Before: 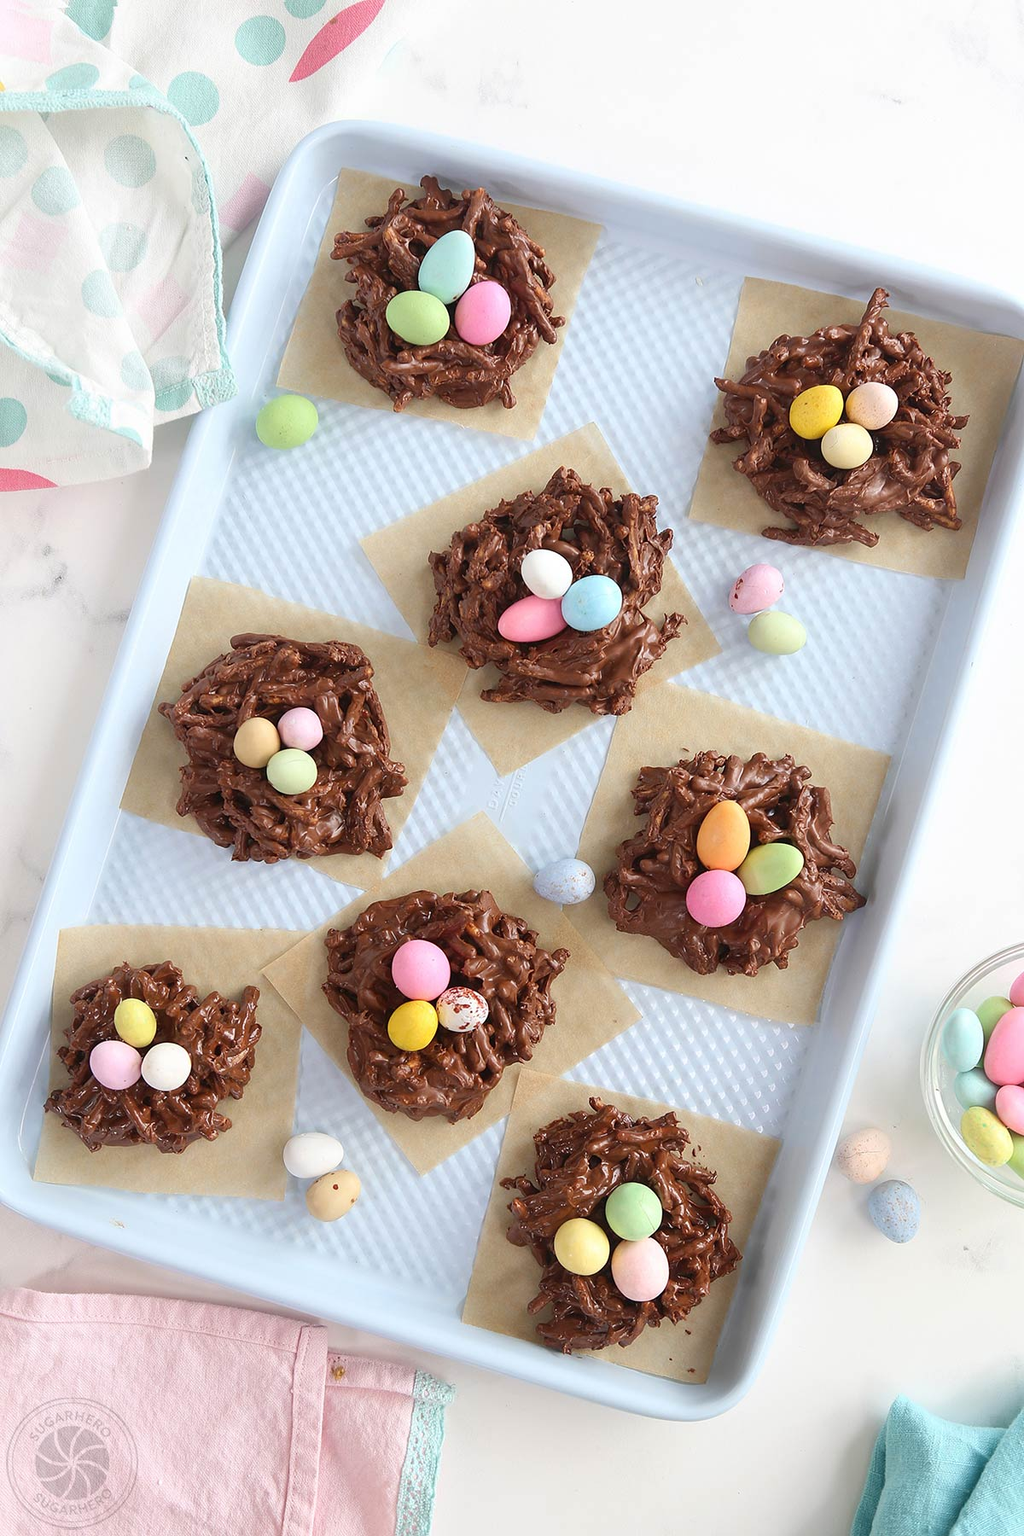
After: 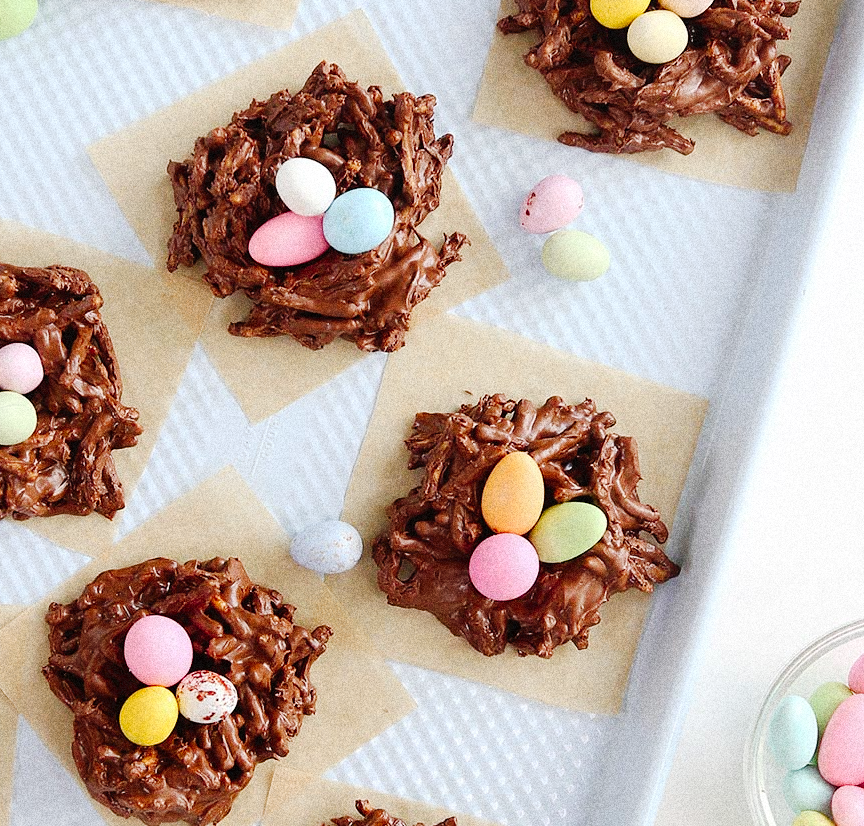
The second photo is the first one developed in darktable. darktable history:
tone curve: curves: ch0 [(0, 0) (0.003, 0.002) (0.011, 0.006) (0.025, 0.012) (0.044, 0.021) (0.069, 0.027) (0.1, 0.035) (0.136, 0.06) (0.177, 0.108) (0.224, 0.173) (0.277, 0.26) (0.335, 0.353) (0.399, 0.453) (0.468, 0.555) (0.543, 0.641) (0.623, 0.724) (0.709, 0.792) (0.801, 0.857) (0.898, 0.918) (1, 1)], preserve colors none
grain: coarseness 14.49 ISO, strength 48.04%, mid-tones bias 35%
crop and rotate: left 27.938%, top 27.046%, bottom 27.046%
